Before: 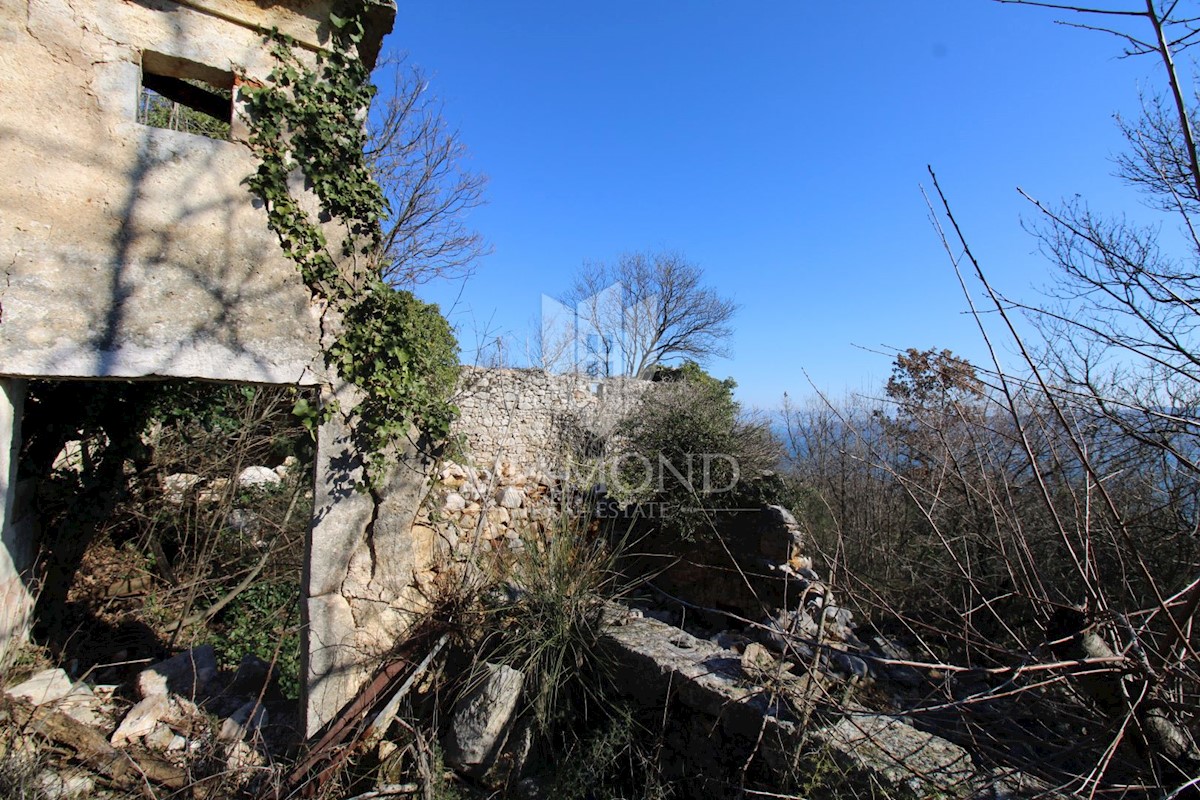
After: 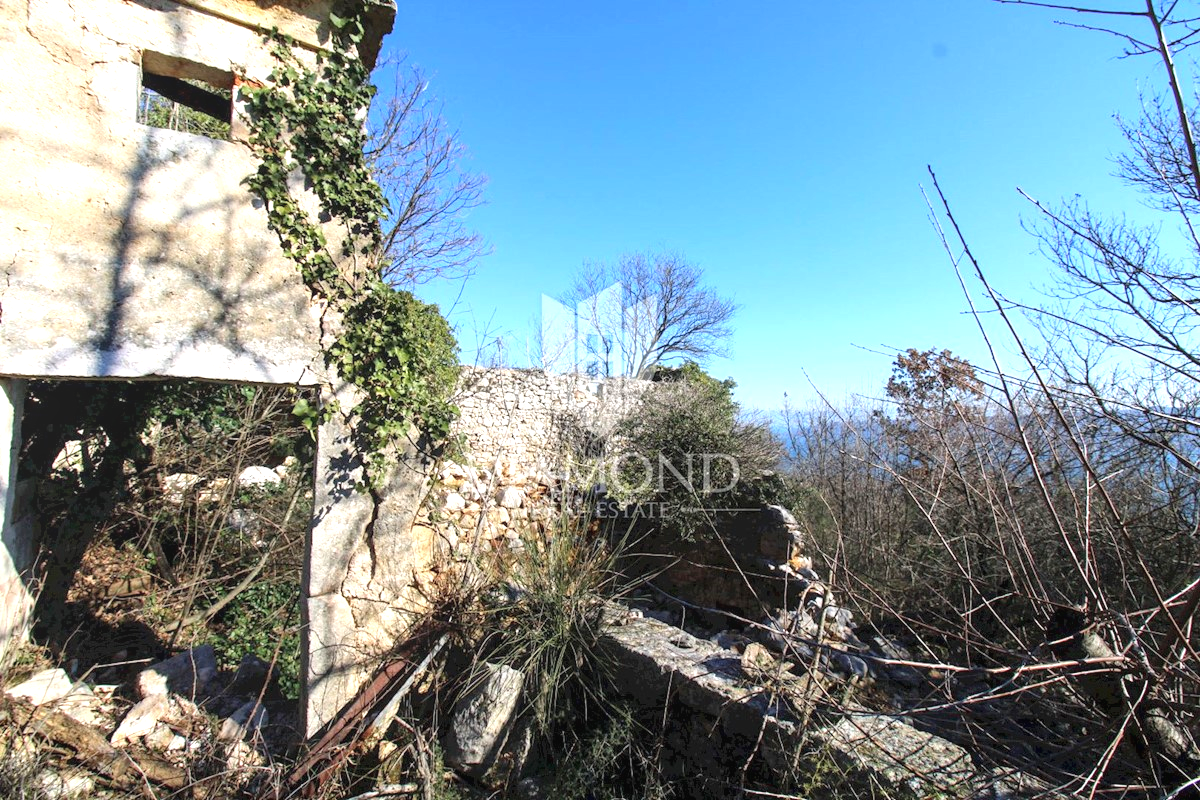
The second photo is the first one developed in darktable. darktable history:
exposure: exposure 1 EV, compensate highlight preservation false
local contrast: detail 109%
